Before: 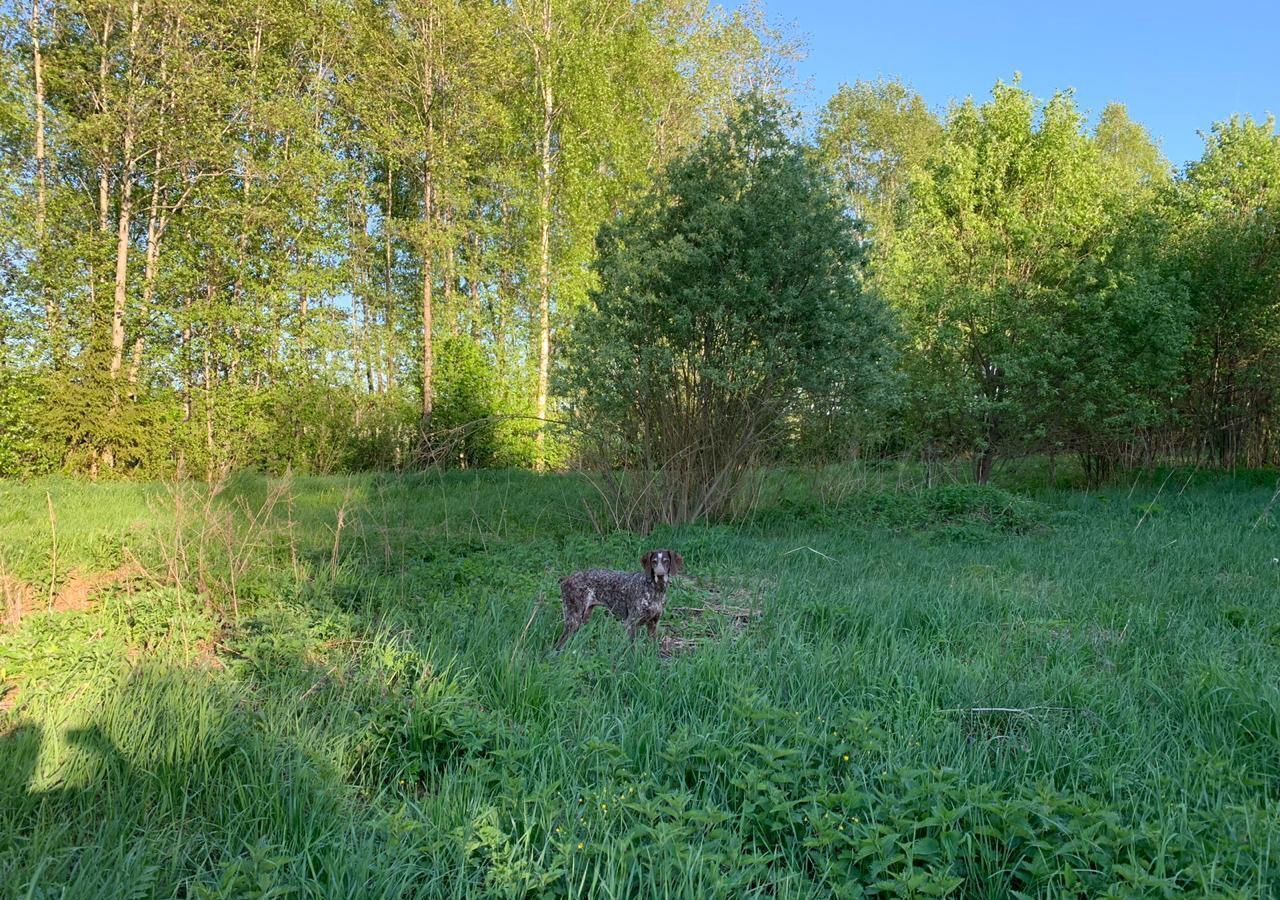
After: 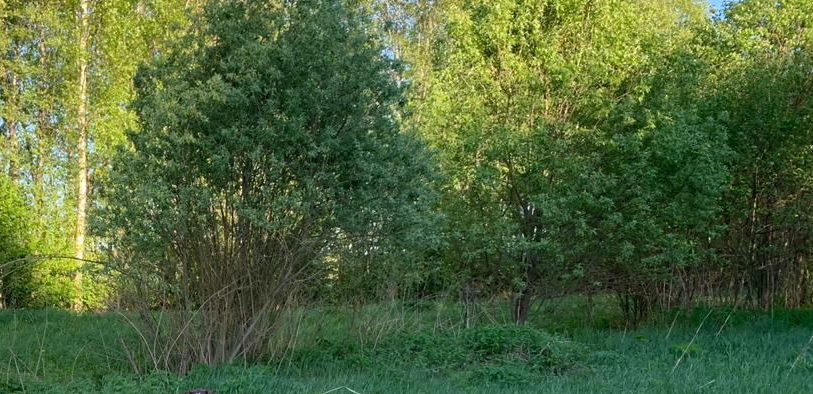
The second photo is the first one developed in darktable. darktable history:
crop: left 36.112%, top 17.812%, right 0.343%, bottom 38.386%
